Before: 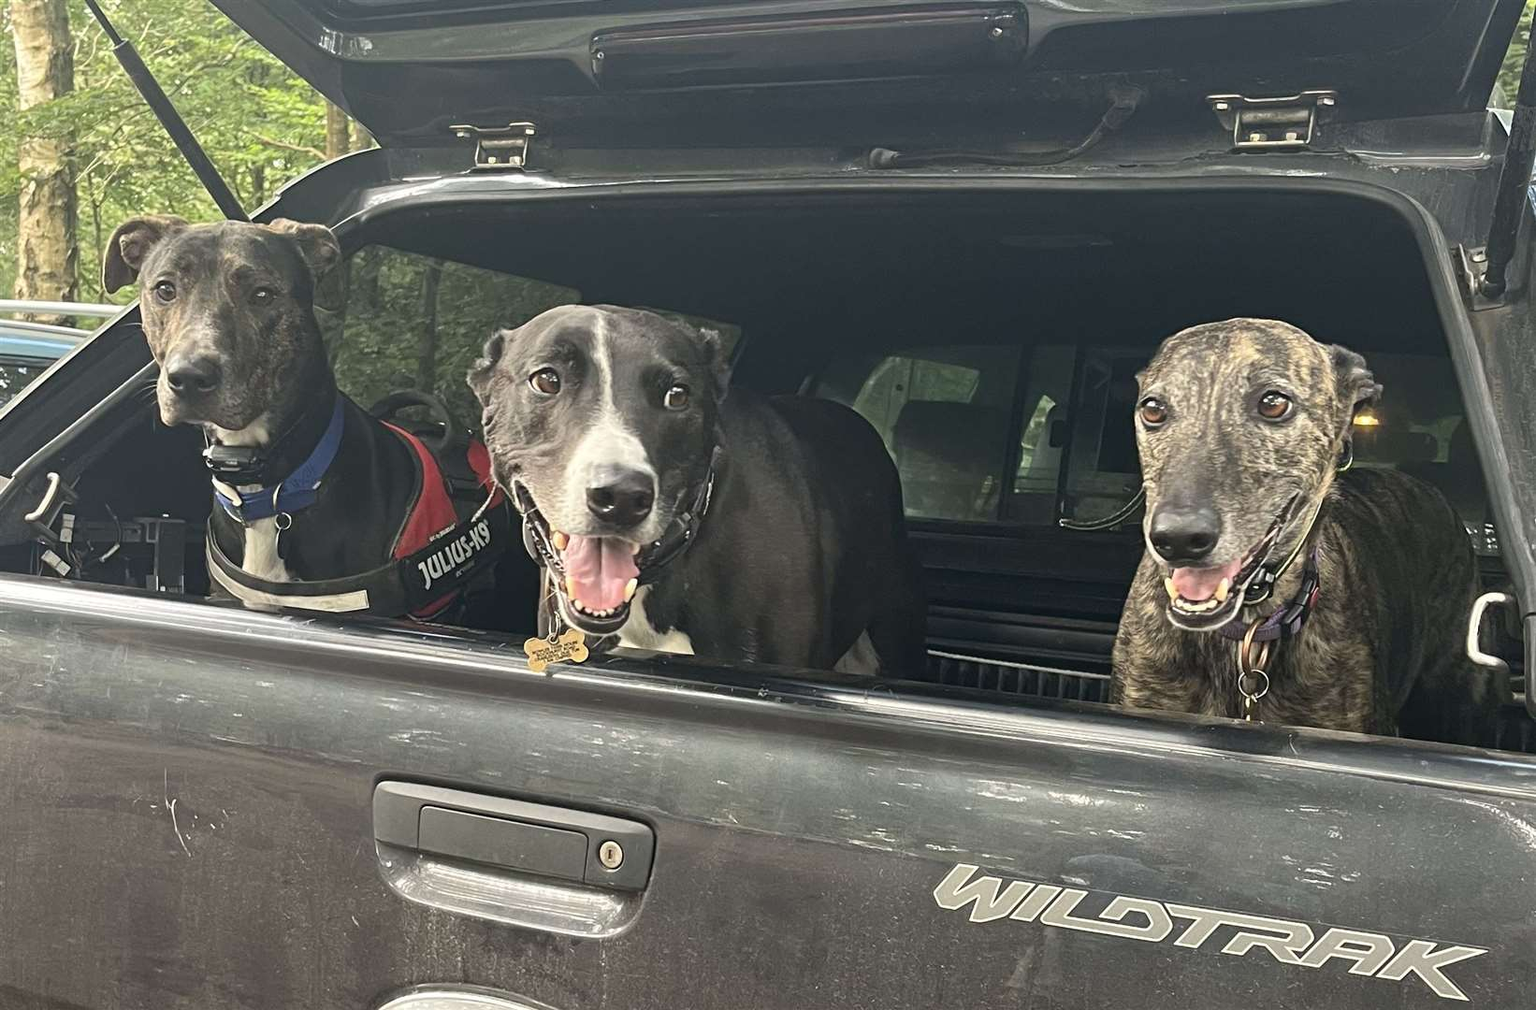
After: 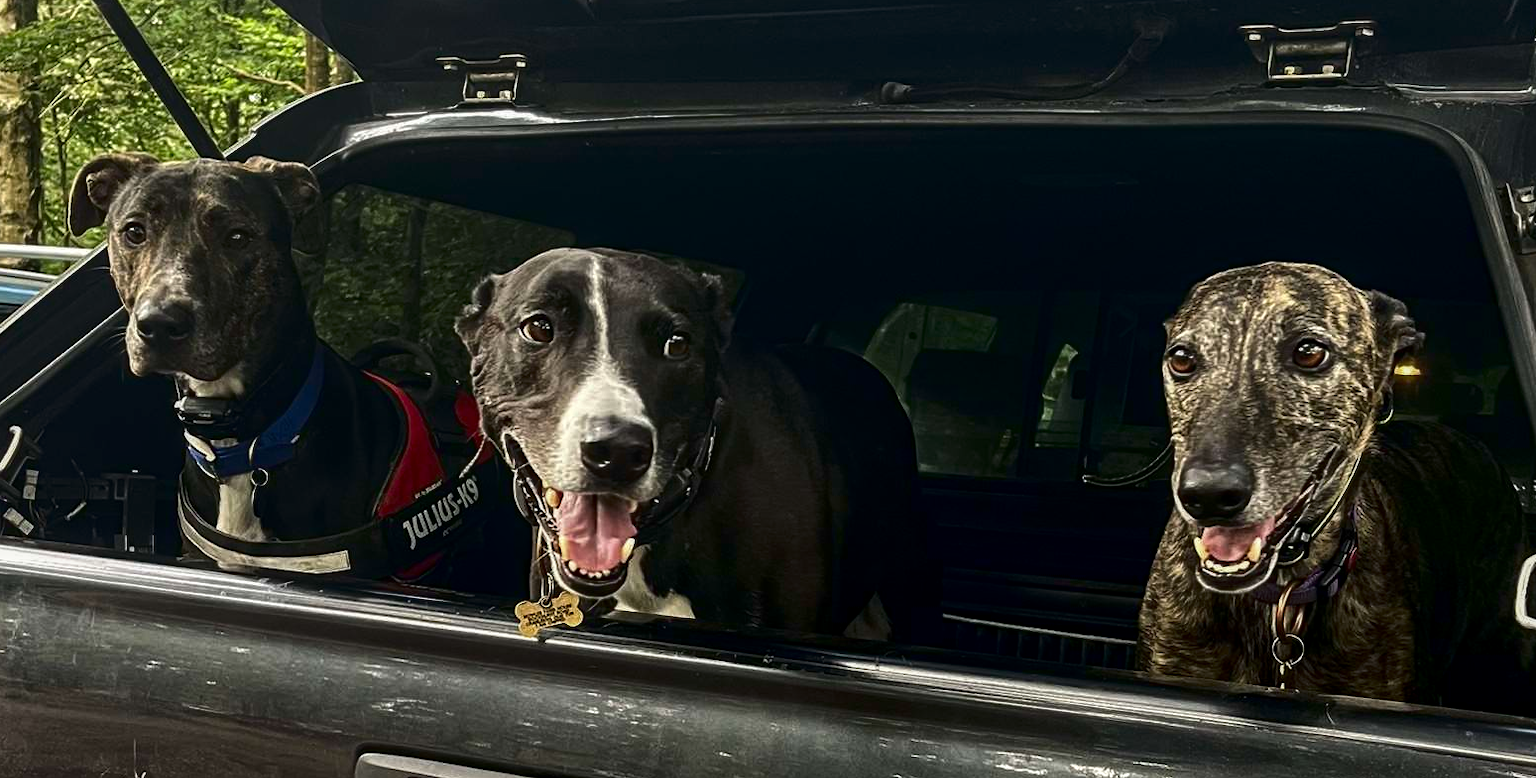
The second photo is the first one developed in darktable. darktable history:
crop: left 2.499%, top 7.082%, right 3.149%, bottom 20.167%
tone equalizer: on, module defaults
local contrast: on, module defaults
contrast brightness saturation: contrast 0.089, brightness -0.574, saturation 0.167
